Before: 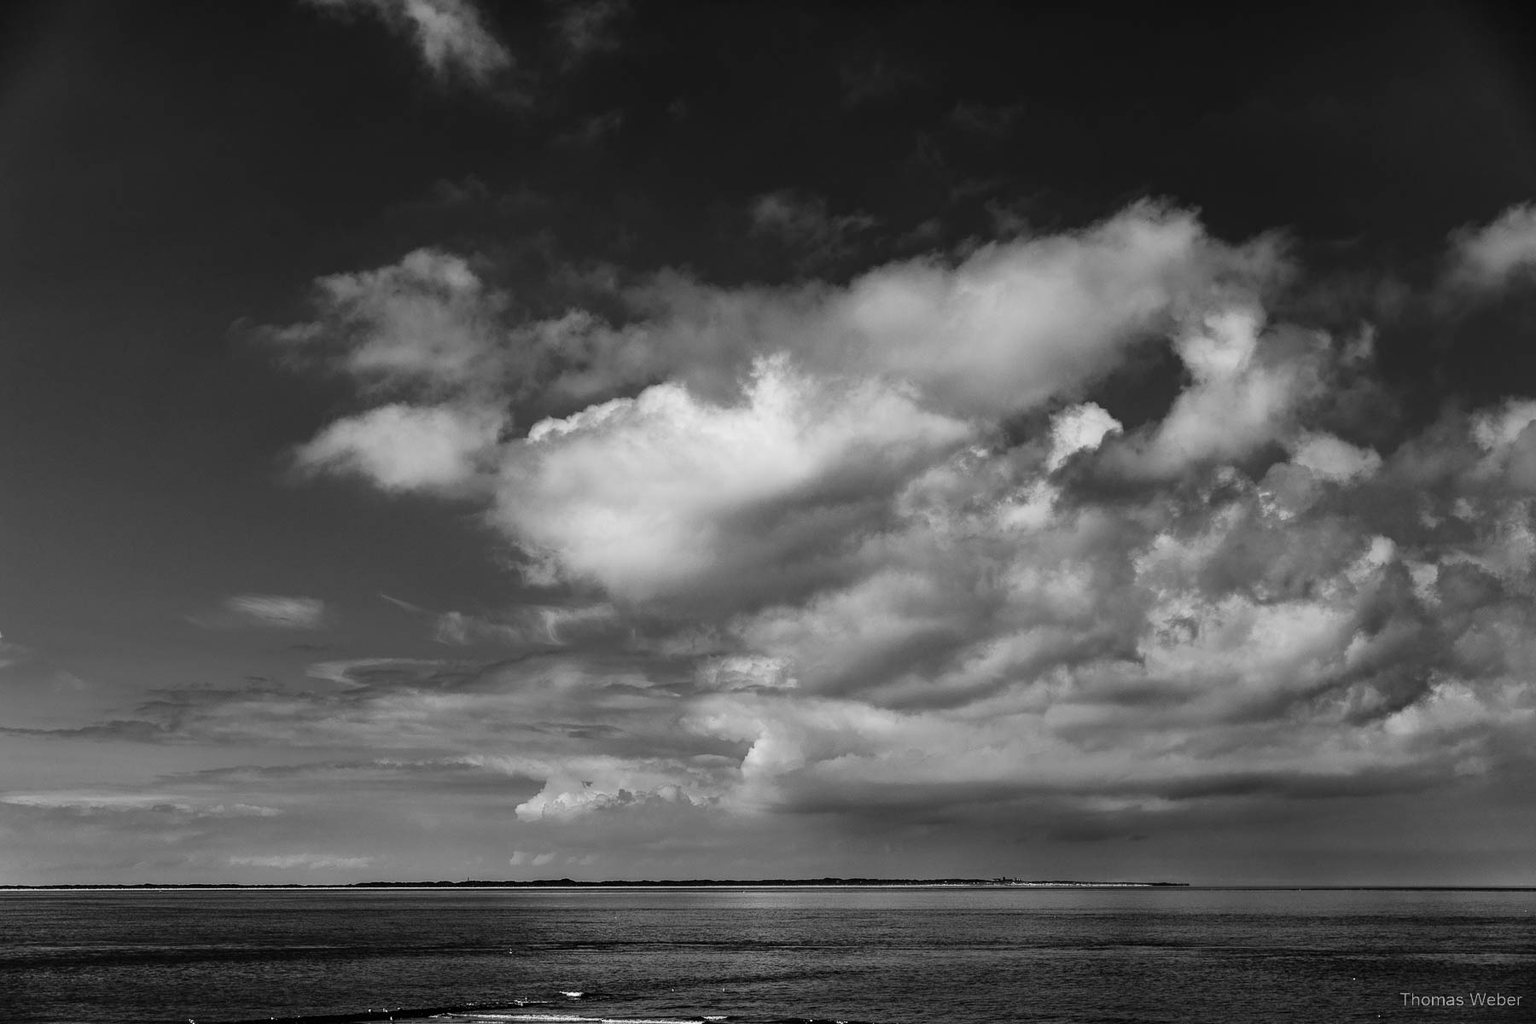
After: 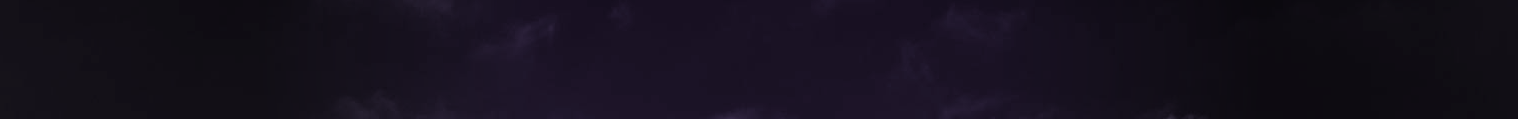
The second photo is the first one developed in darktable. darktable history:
crop and rotate: left 9.644%, top 9.491%, right 6.021%, bottom 80.509%
split-toning: shadows › hue 255.6°, shadows › saturation 0.66, highlights › hue 43.2°, highlights › saturation 0.68, balance -50.1
vignetting: fall-off start 31.28%, fall-off radius 34.64%, brightness -0.575
